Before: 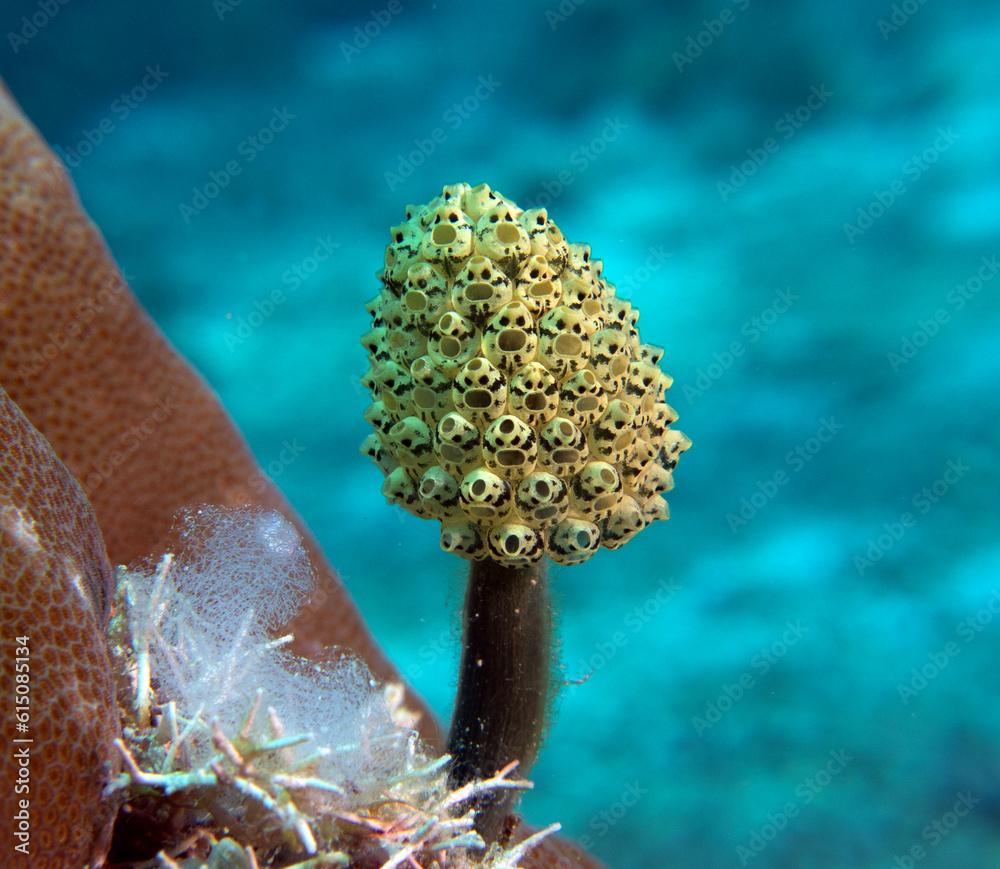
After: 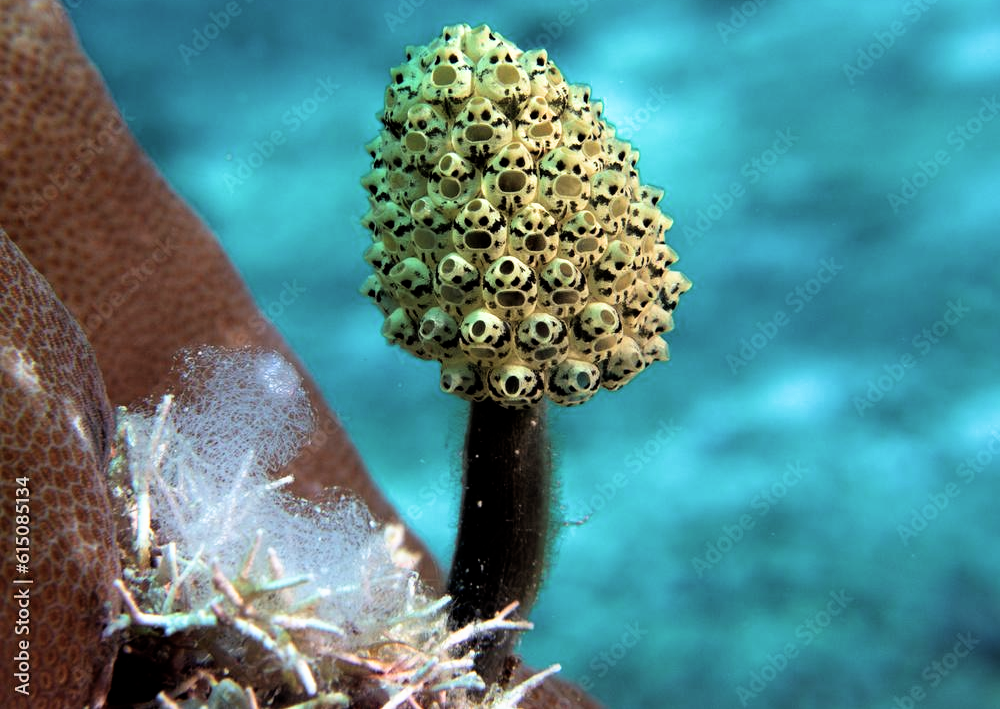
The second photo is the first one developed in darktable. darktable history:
crop and rotate: top 18.389%
filmic rgb: black relative exposure -8.68 EV, white relative exposure 2.64 EV, target black luminance 0%, target white luminance 99.851%, hardness 6.27, latitude 74.84%, contrast 1.314, highlights saturation mix -4.92%, color science v4 (2020)
